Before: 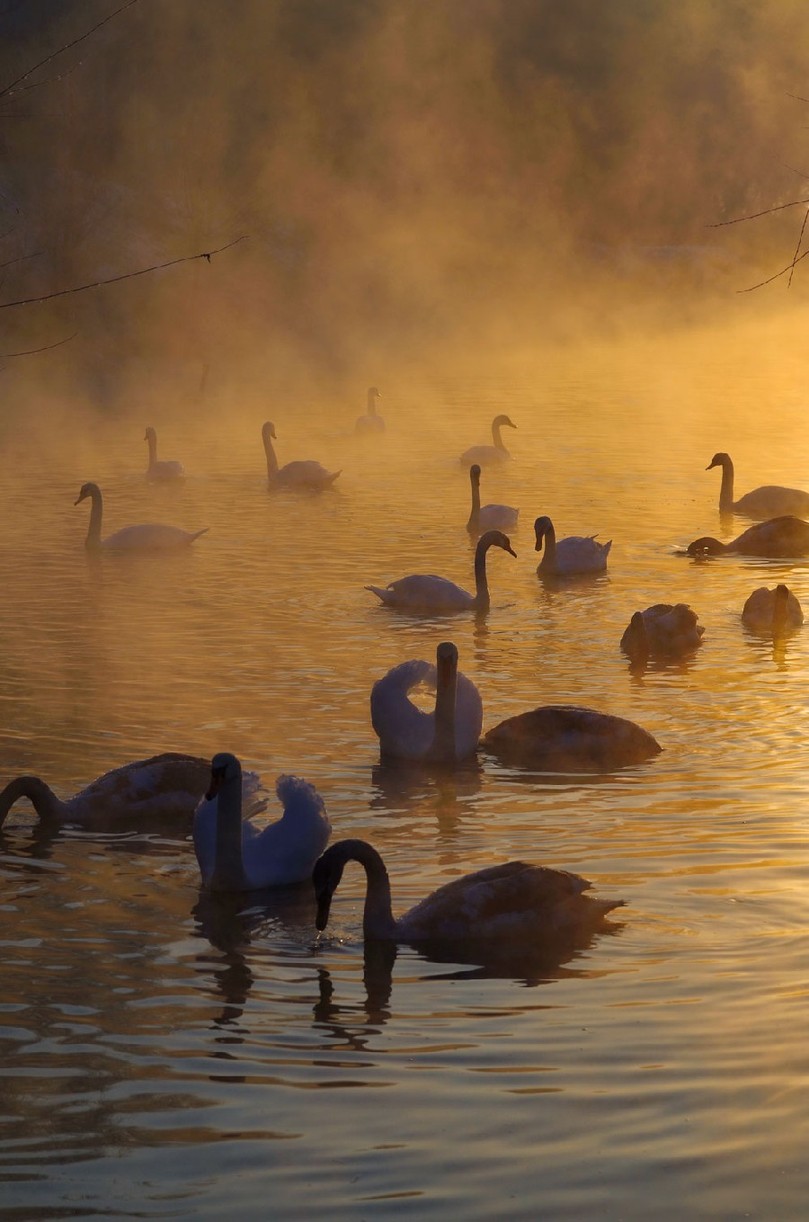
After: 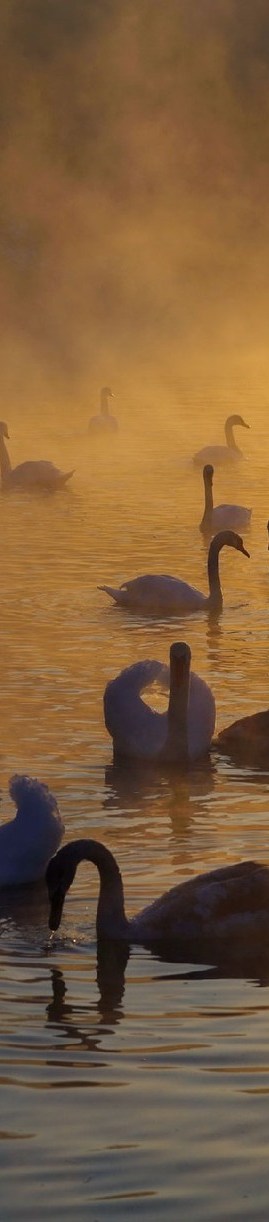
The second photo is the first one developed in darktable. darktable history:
crop: left 33.081%, right 33.603%
